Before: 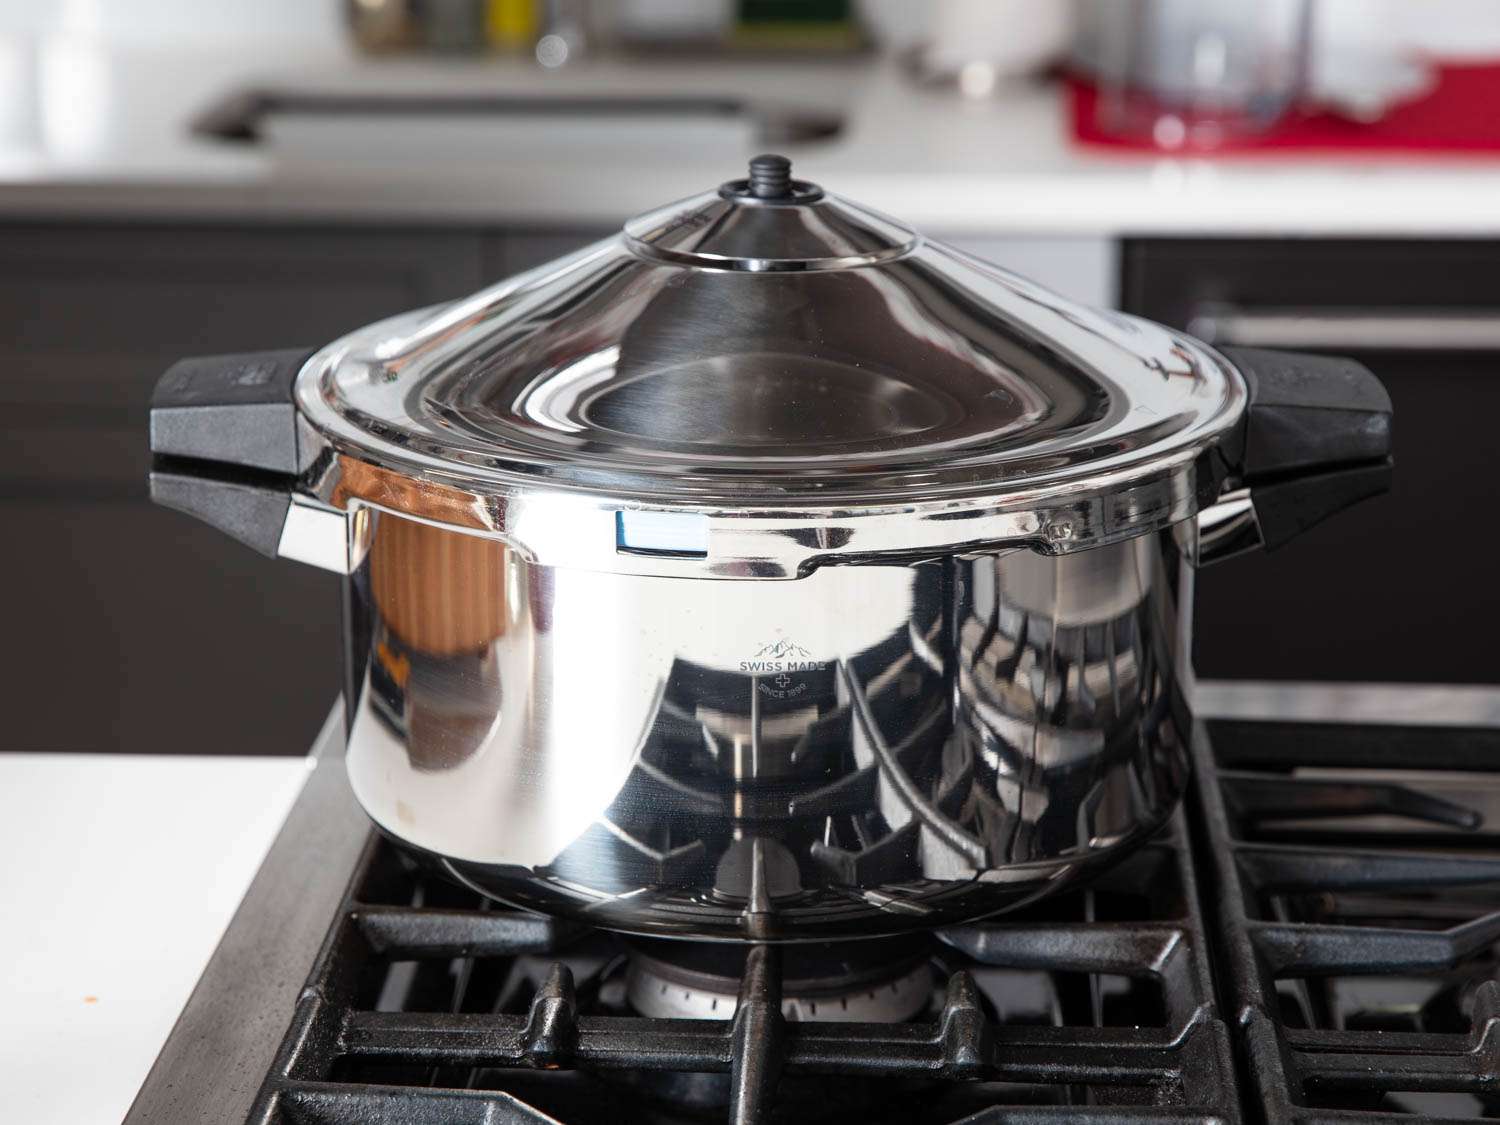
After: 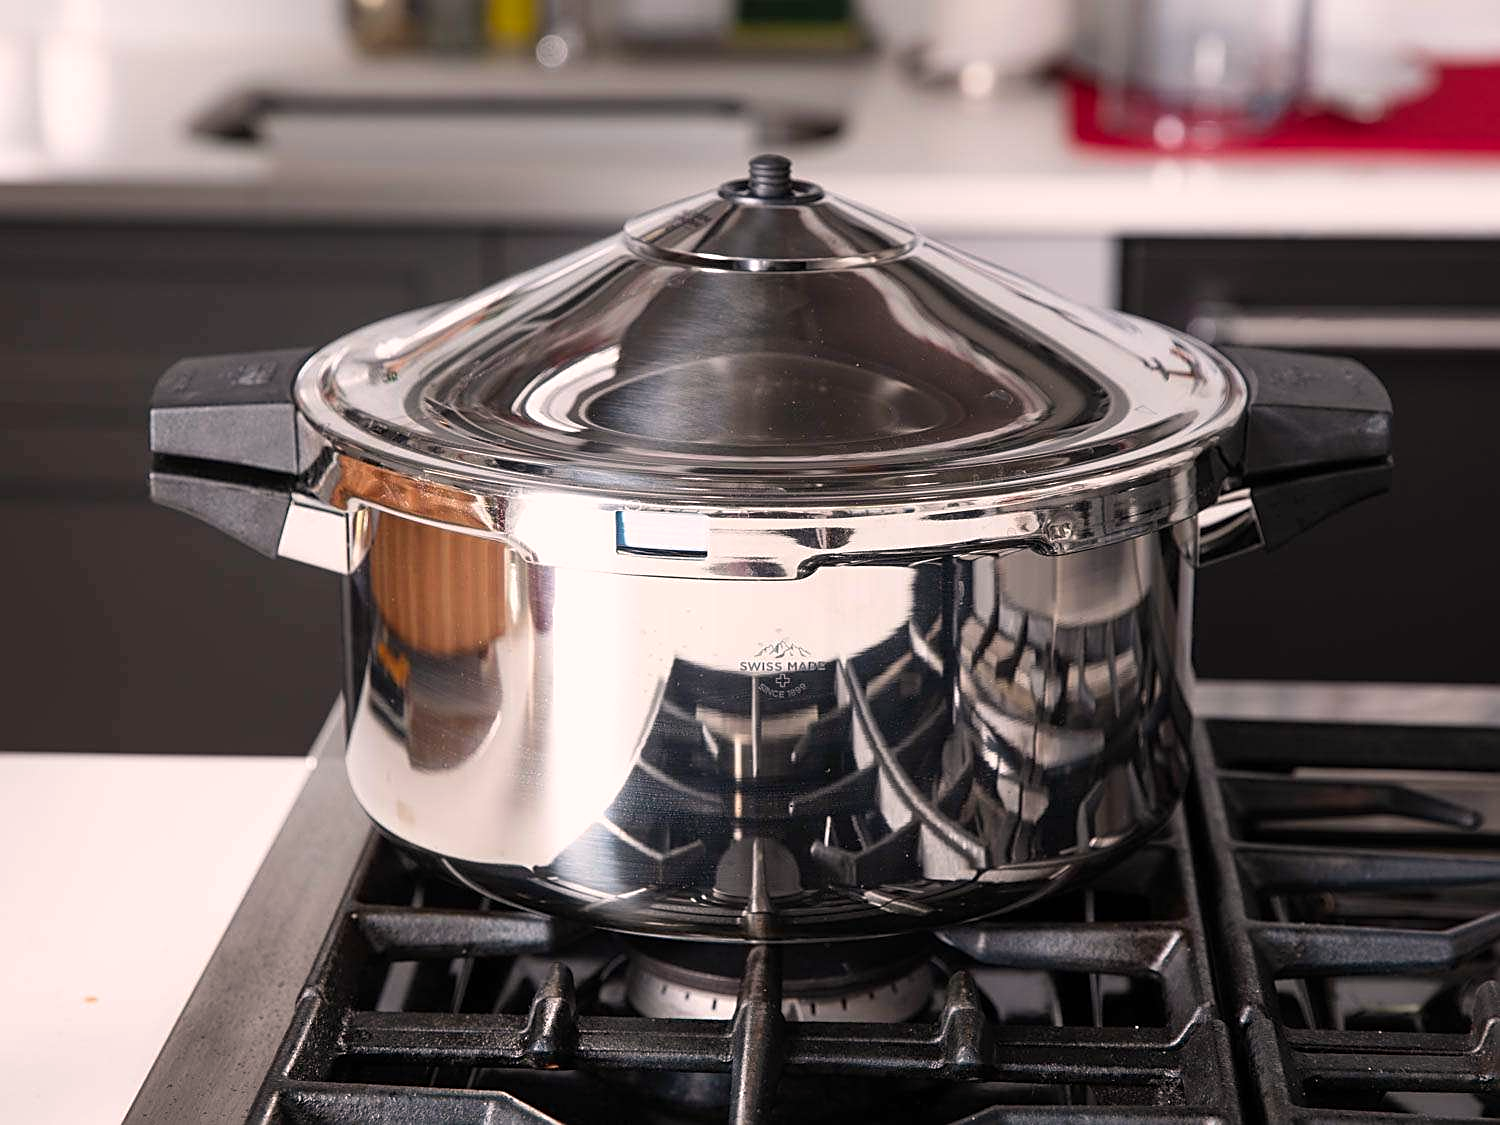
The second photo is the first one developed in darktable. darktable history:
color correction: highlights a* 7.34, highlights b* 4.37
sharpen: on, module defaults
